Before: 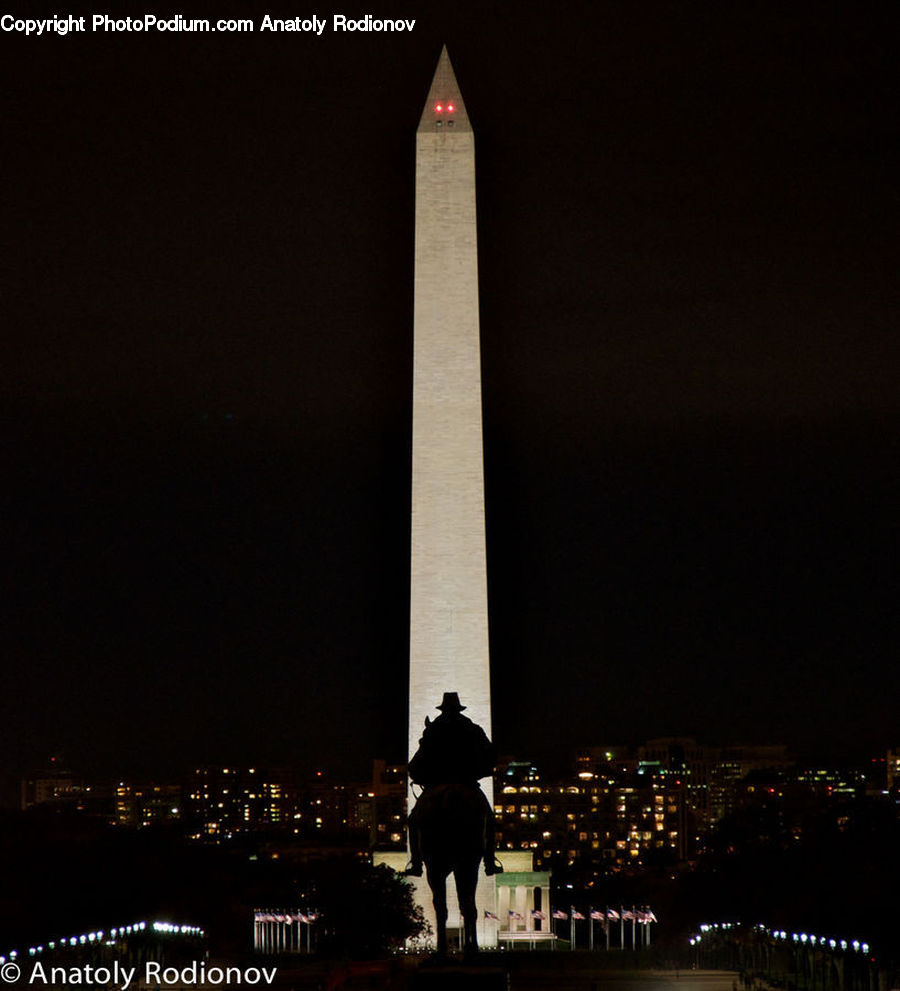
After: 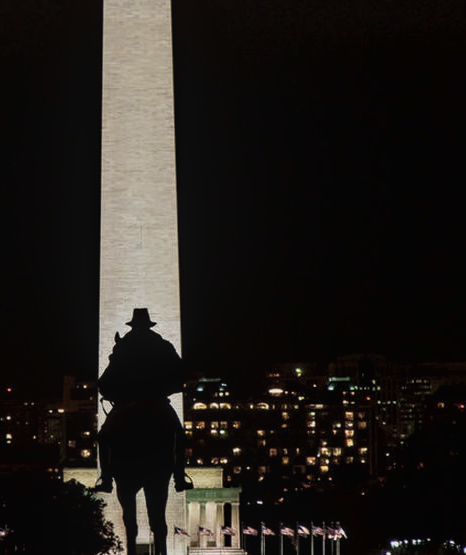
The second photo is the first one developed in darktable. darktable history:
tone curve: curves: ch0 [(0.016, 0.011) (0.204, 0.146) (0.515, 0.476) (0.78, 0.795) (1, 0.981)], color space Lab, linked channels, preserve colors none
tone equalizer: on, module defaults
crop: left 34.479%, top 38.822%, right 13.718%, bottom 5.172%
color balance: input saturation 80.07%
local contrast: on, module defaults
